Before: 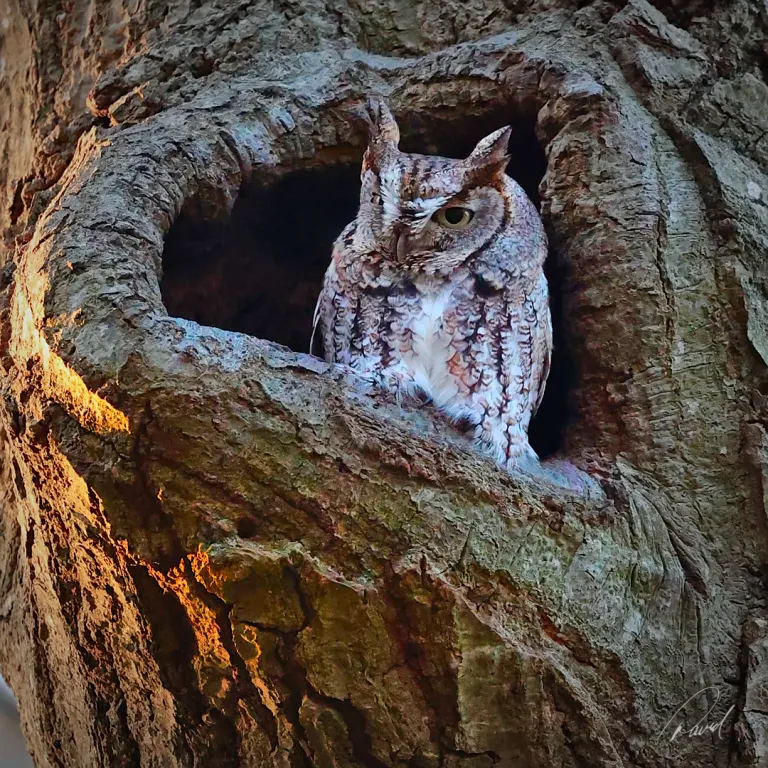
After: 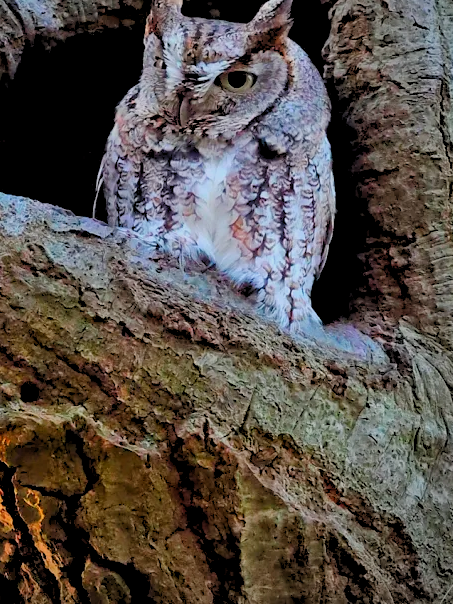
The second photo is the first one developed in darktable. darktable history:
rgb levels: preserve colors sum RGB, levels [[0.038, 0.433, 0.934], [0, 0.5, 1], [0, 0.5, 1]]
white balance: emerald 1
crop and rotate: left 28.256%, top 17.734%, right 12.656%, bottom 3.573%
